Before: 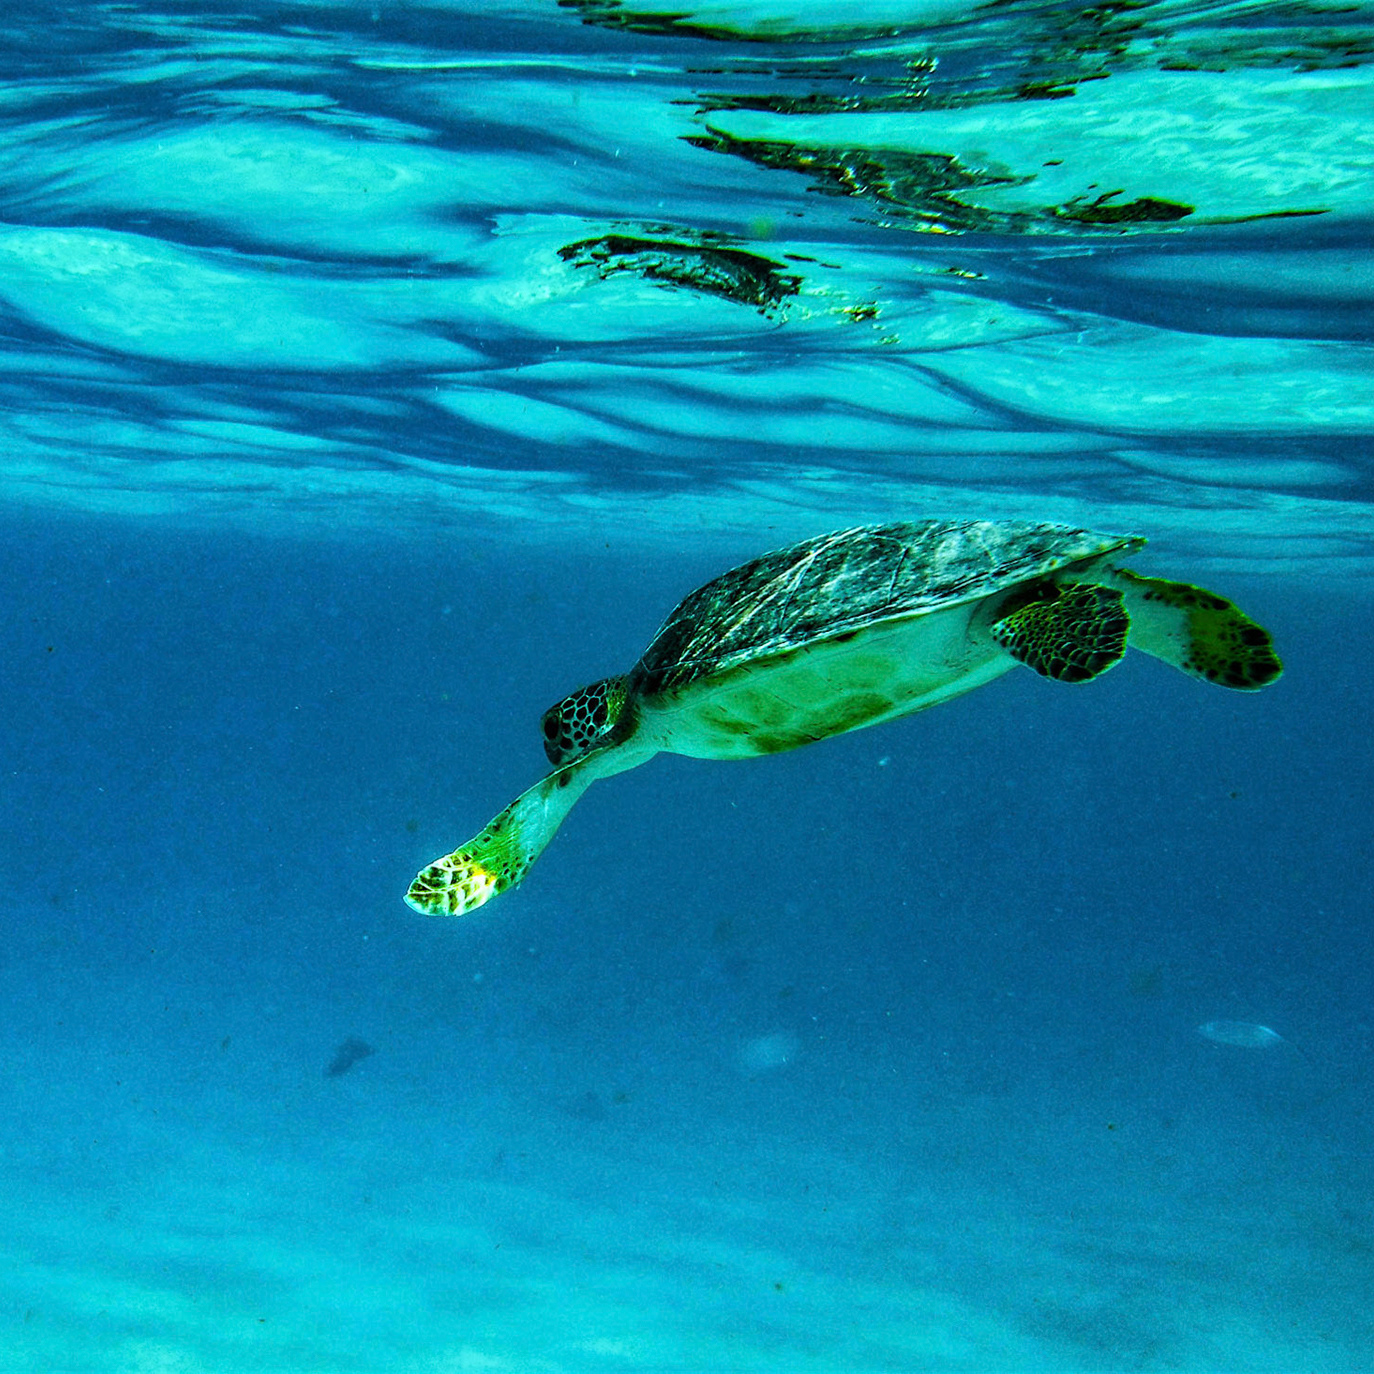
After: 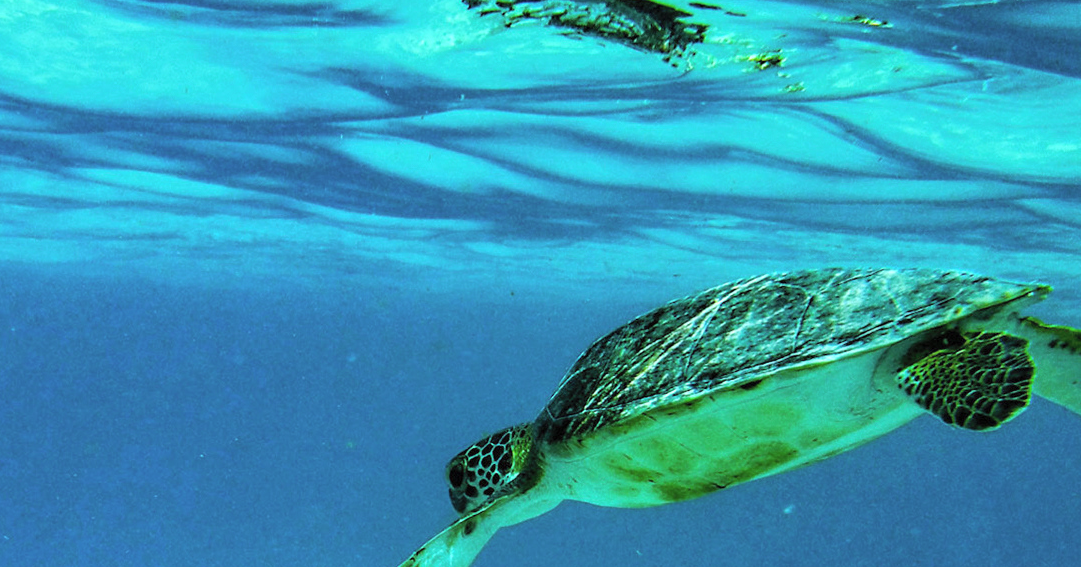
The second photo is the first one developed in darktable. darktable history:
crop: left 6.945%, top 18.357%, right 14.354%, bottom 40.342%
contrast brightness saturation: brightness 0.143
